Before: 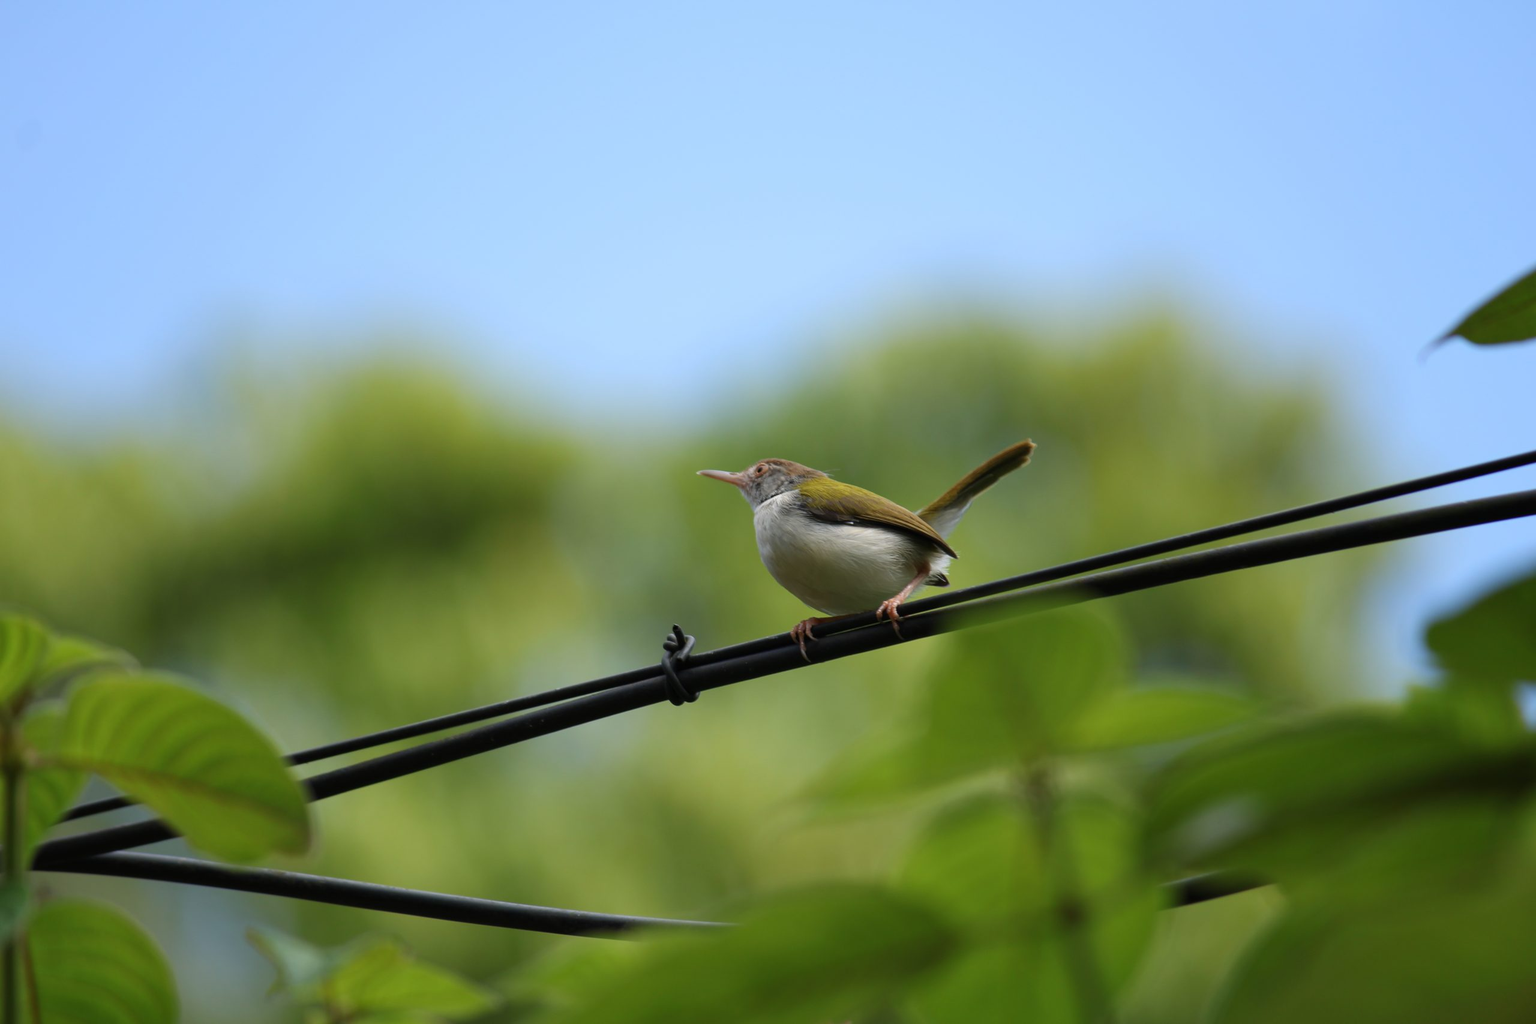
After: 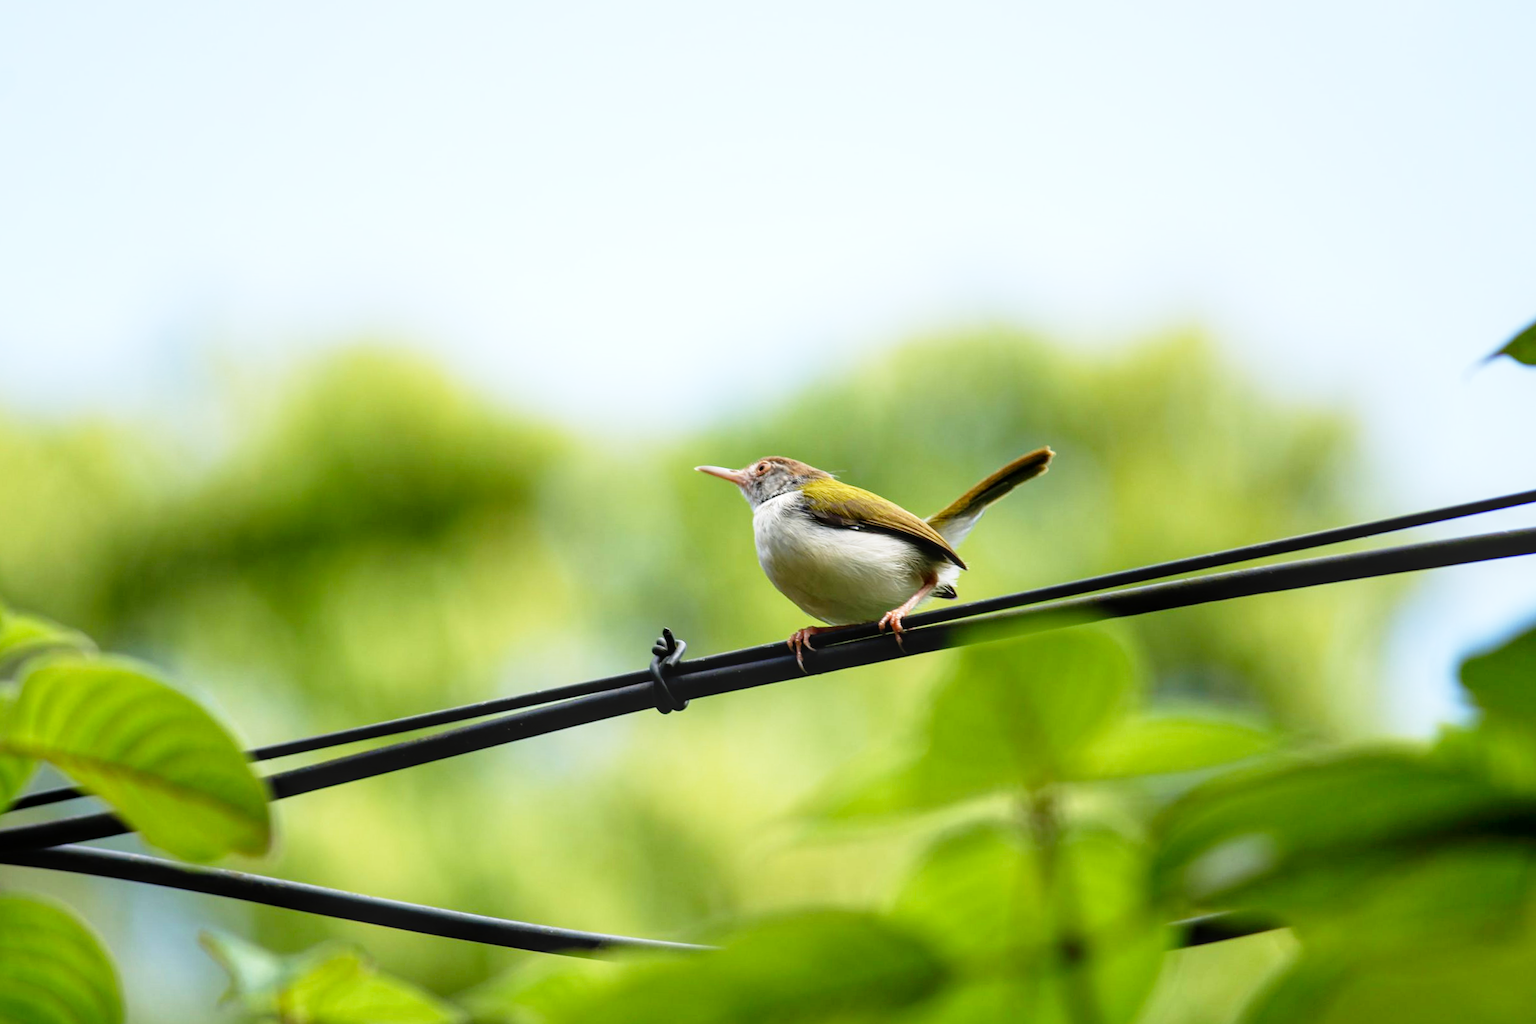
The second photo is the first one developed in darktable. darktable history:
velvia: strength 9.01%
crop and rotate: angle -2.25°
base curve: curves: ch0 [(0, 0) (0.012, 0.01) (0.073, 0.168) (0.31, 0.711) (0.645, 0.957) (1, 1)], preserve colors none
local contrast: on, module defaults
